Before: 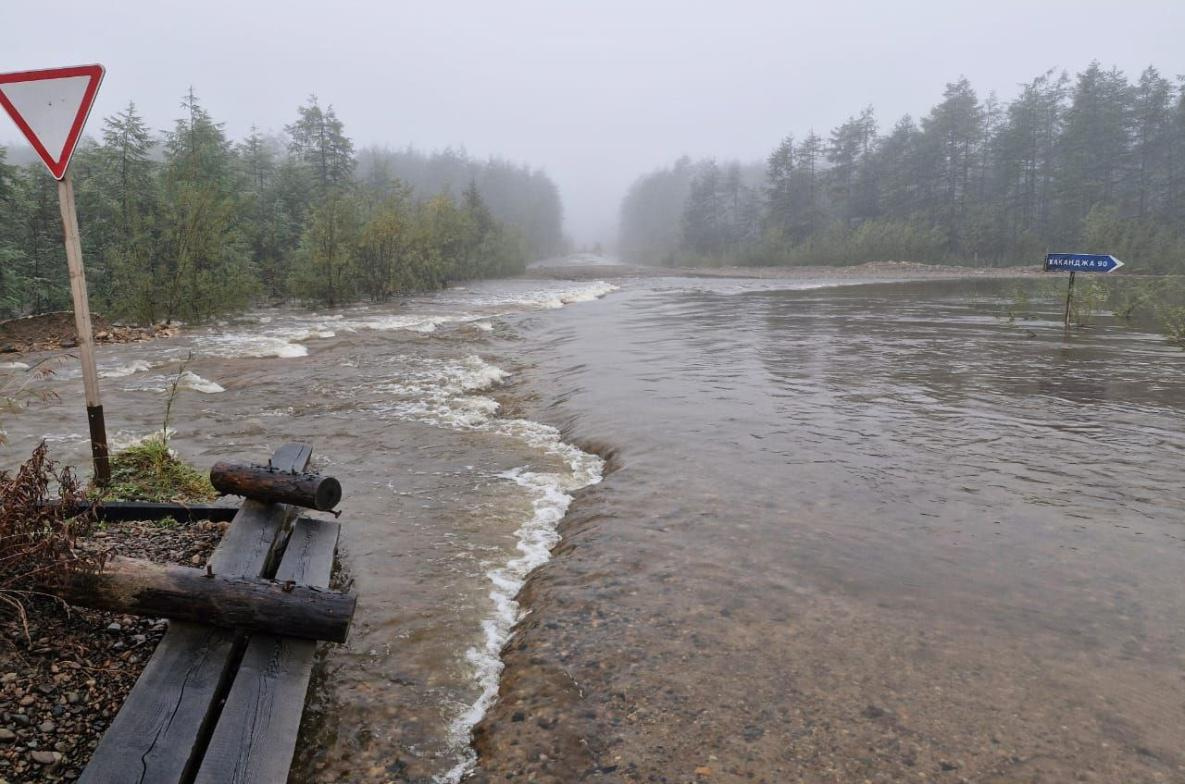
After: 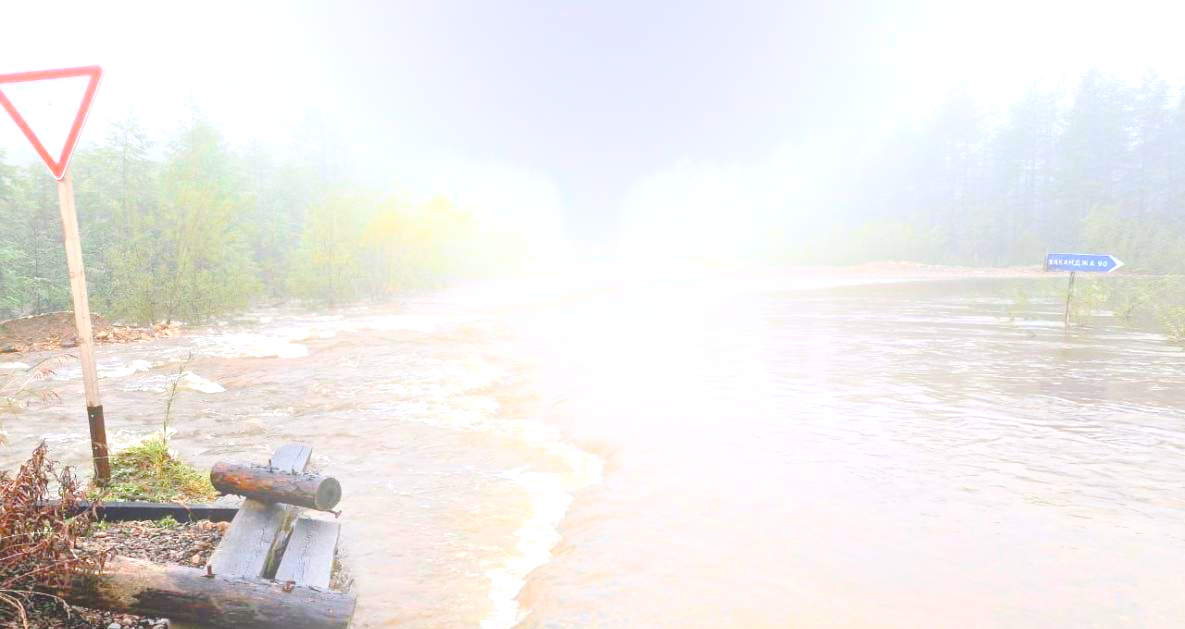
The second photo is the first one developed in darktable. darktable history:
bloom: size 40%
exposure: black level correction 0.009, exposure 1.425 EV, compensate highlight preservation false
crop: bottom 19.644%
